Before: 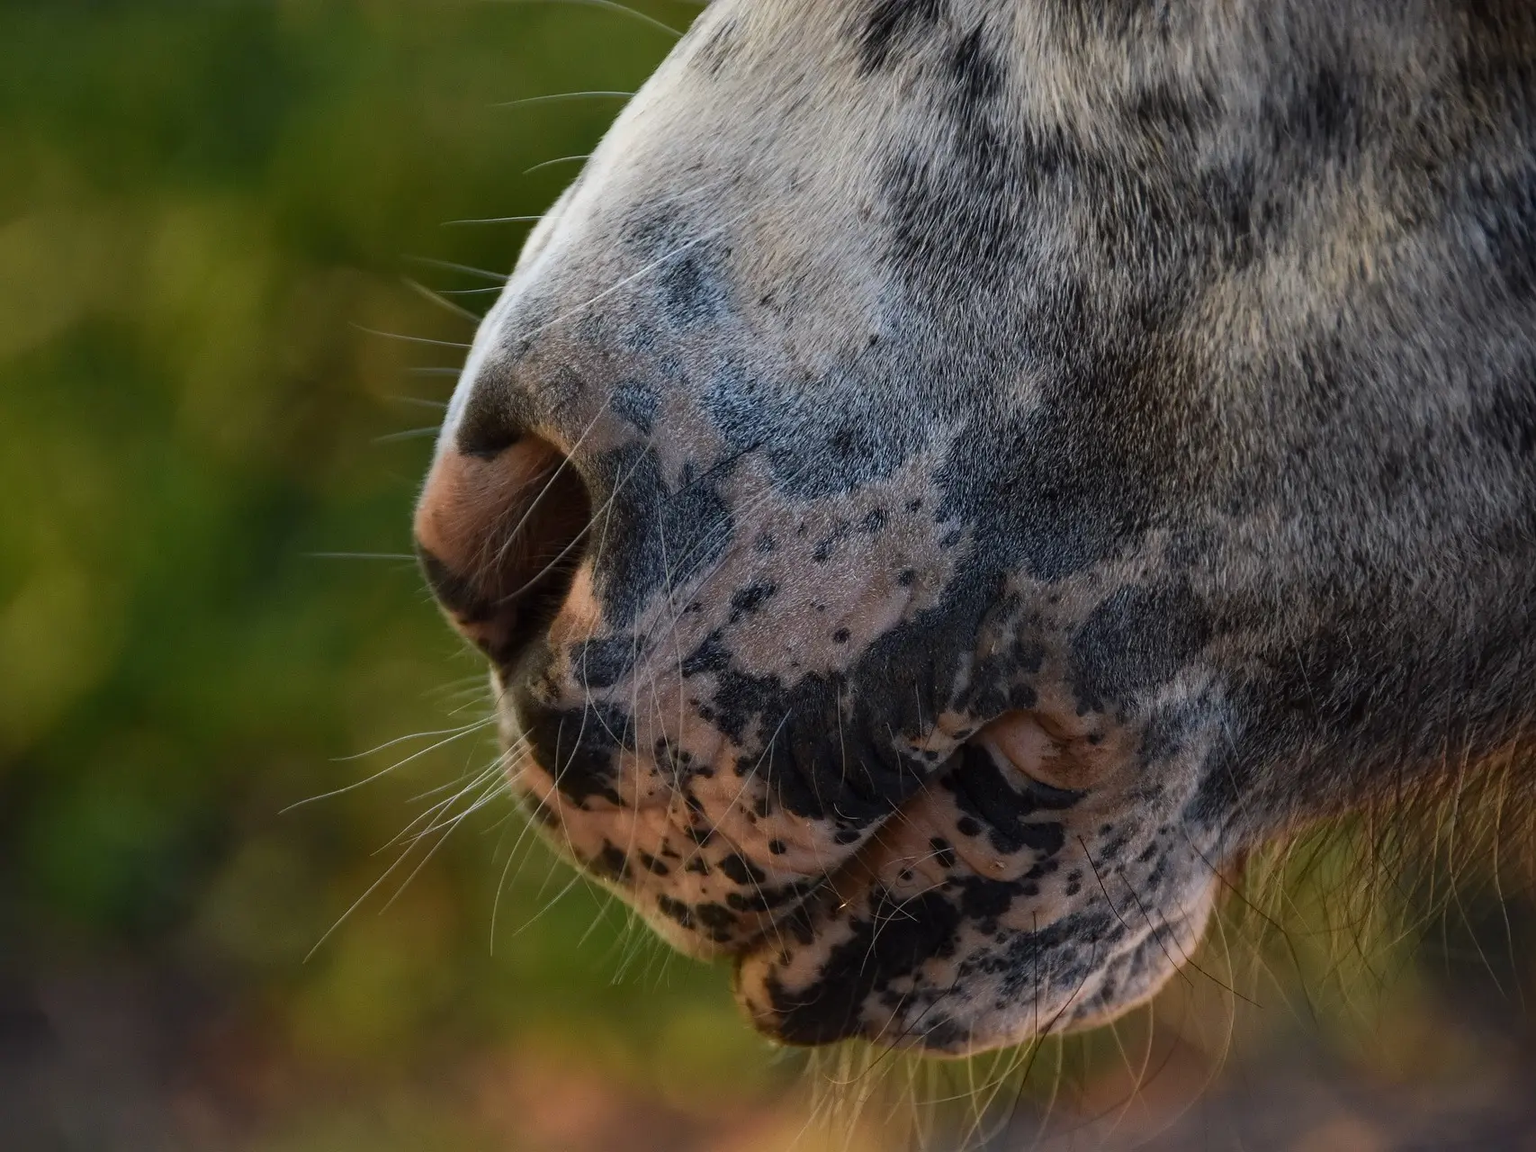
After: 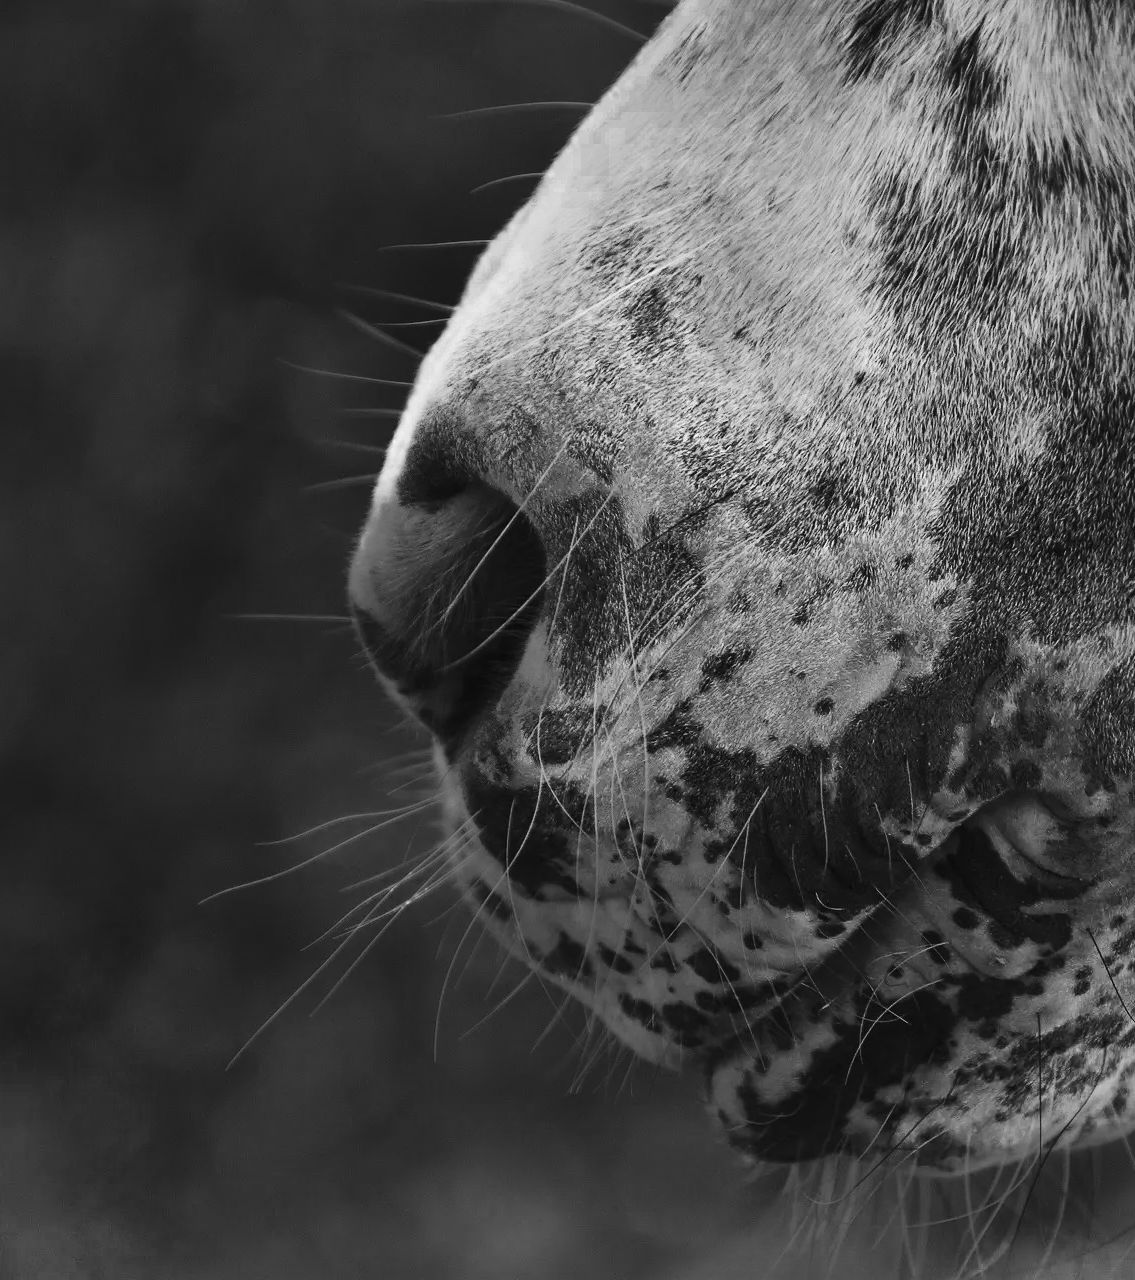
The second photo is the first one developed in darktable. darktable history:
contrast brightness saturation: contrast 0.196, brightness 0.168, saturation 0.215
shadows and highlights: radius 107.54, shadows 41.18, highlights -71.52, low approximation 0.01, soften with gaussian
color zones: curves: ch0 [(0.287, 0.048) (0.493, 0.484) (0.737, 0.816)]; ch1 [(0, 0) (0.143, 0) (0.286, 0) (0.429, 0) (0.571, 0) (0.714, 0) (0.857, 0)]
tone curve: curves: ch0 [(0, 0.018) (0.036, 0.038) (0.15, 0.131) (0.27, 0.247) (0.503, 0.556) (0.763, 0.785) (1, 0.919)]; ch1 [(0, 0) (0.203, 0.158) (0.333, 0.283) (0.451, 0.417) (0.502, 0.5) (0.519, 0.522) (0.562, 0.588) (0.603, 0.664) (0.722, 0.813) (1, 1)]; ch2 [(0, 0) (0.29, 0.295) (0.404, 0.436) (0.497, 0.499) (0.521, 0.523) (0.561, 0.605) (0.639, 0.664) (0.712, 0.764) (1, 1)], color space Lab, independent channels, preserve colors none
crop and rotate: left 6.603%, right 26.864%
